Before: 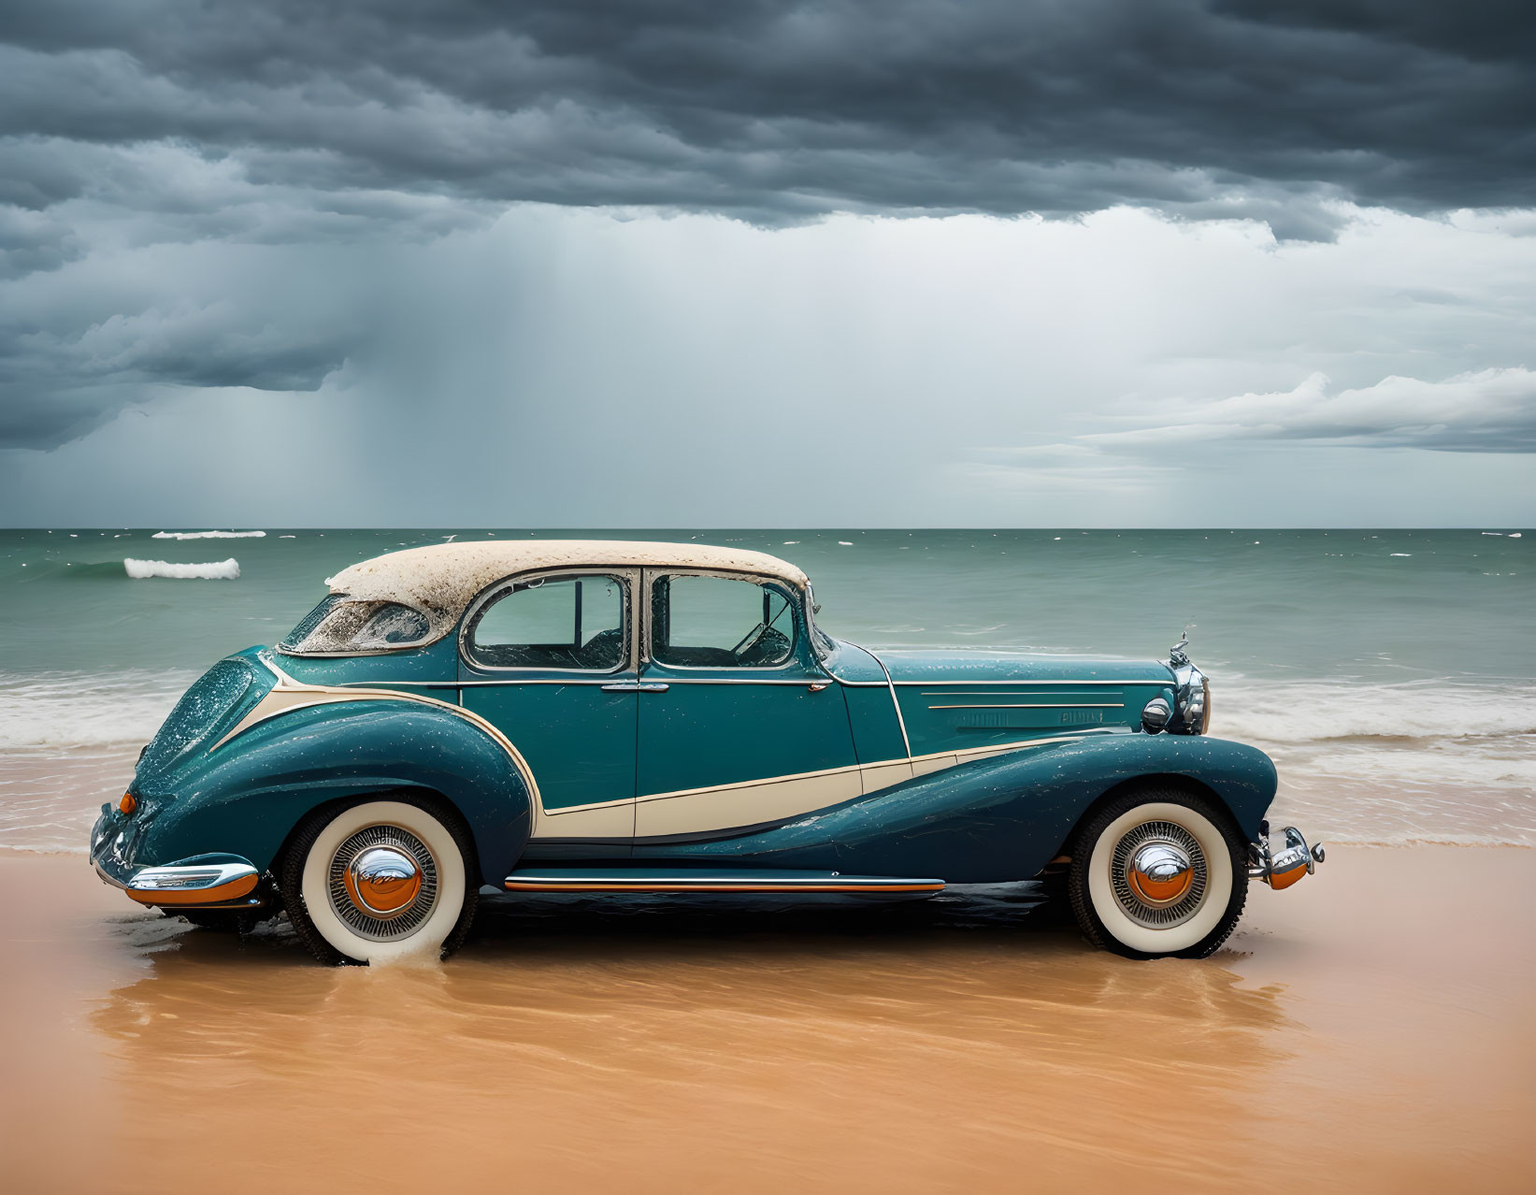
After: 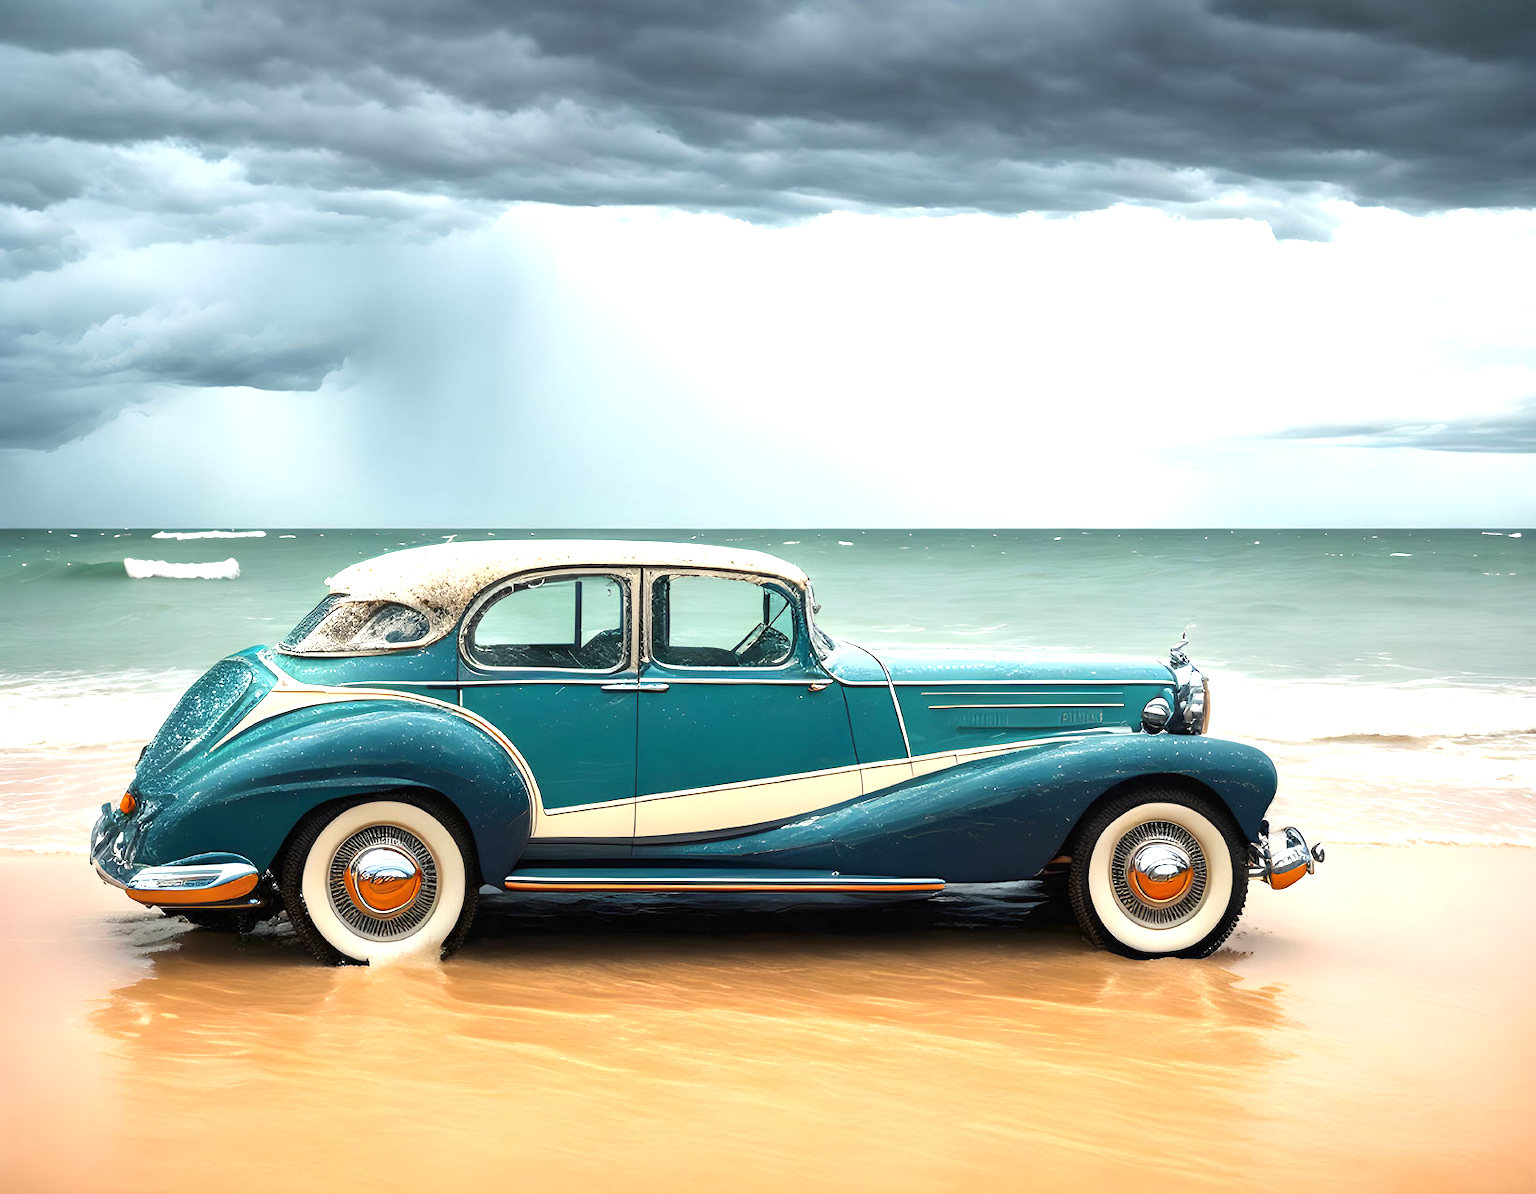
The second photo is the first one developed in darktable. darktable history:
color correction: highlights b* 3.03
exposure: black level correction 0, exposure 1.101 EV, compensate exposure bias true, compensate highlight preservation false
